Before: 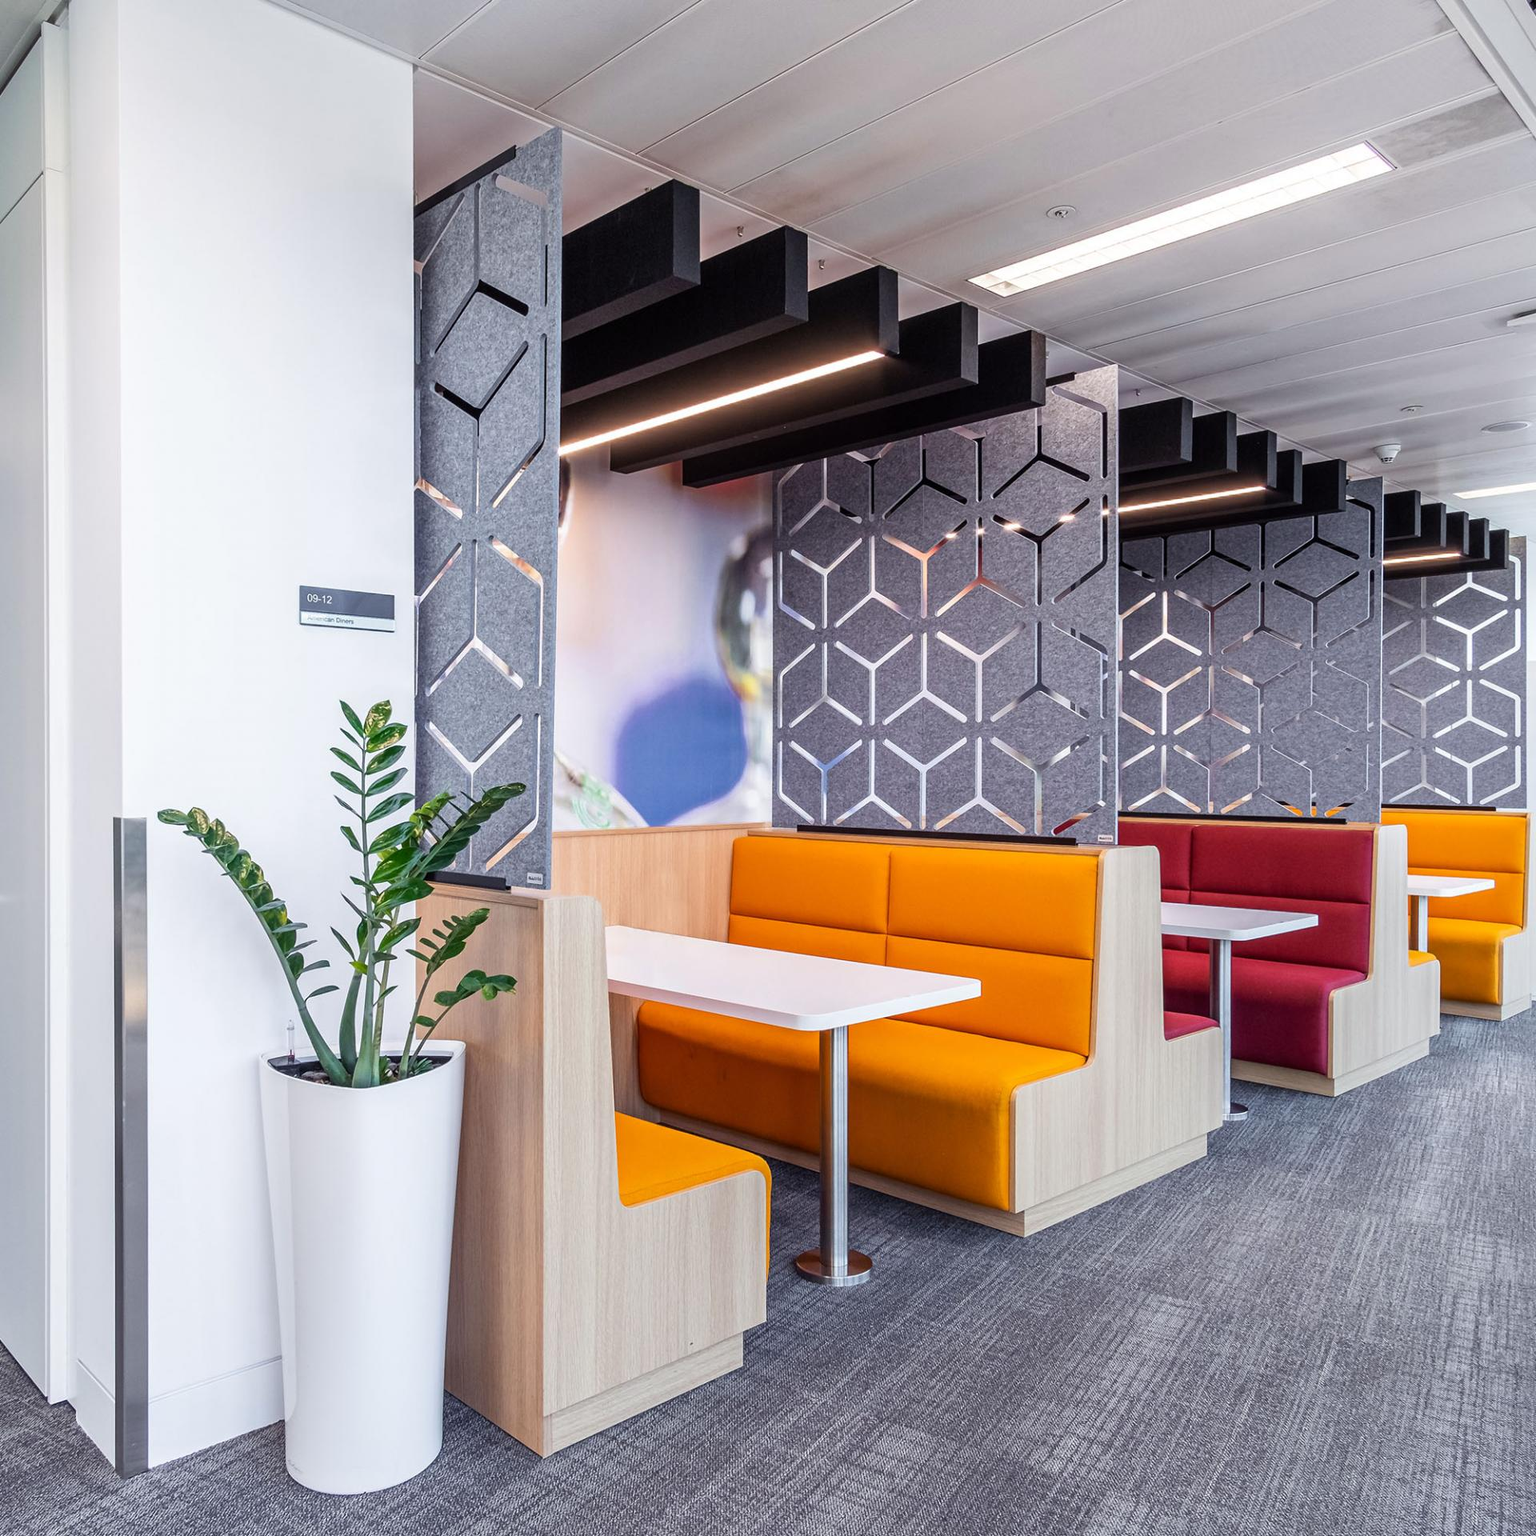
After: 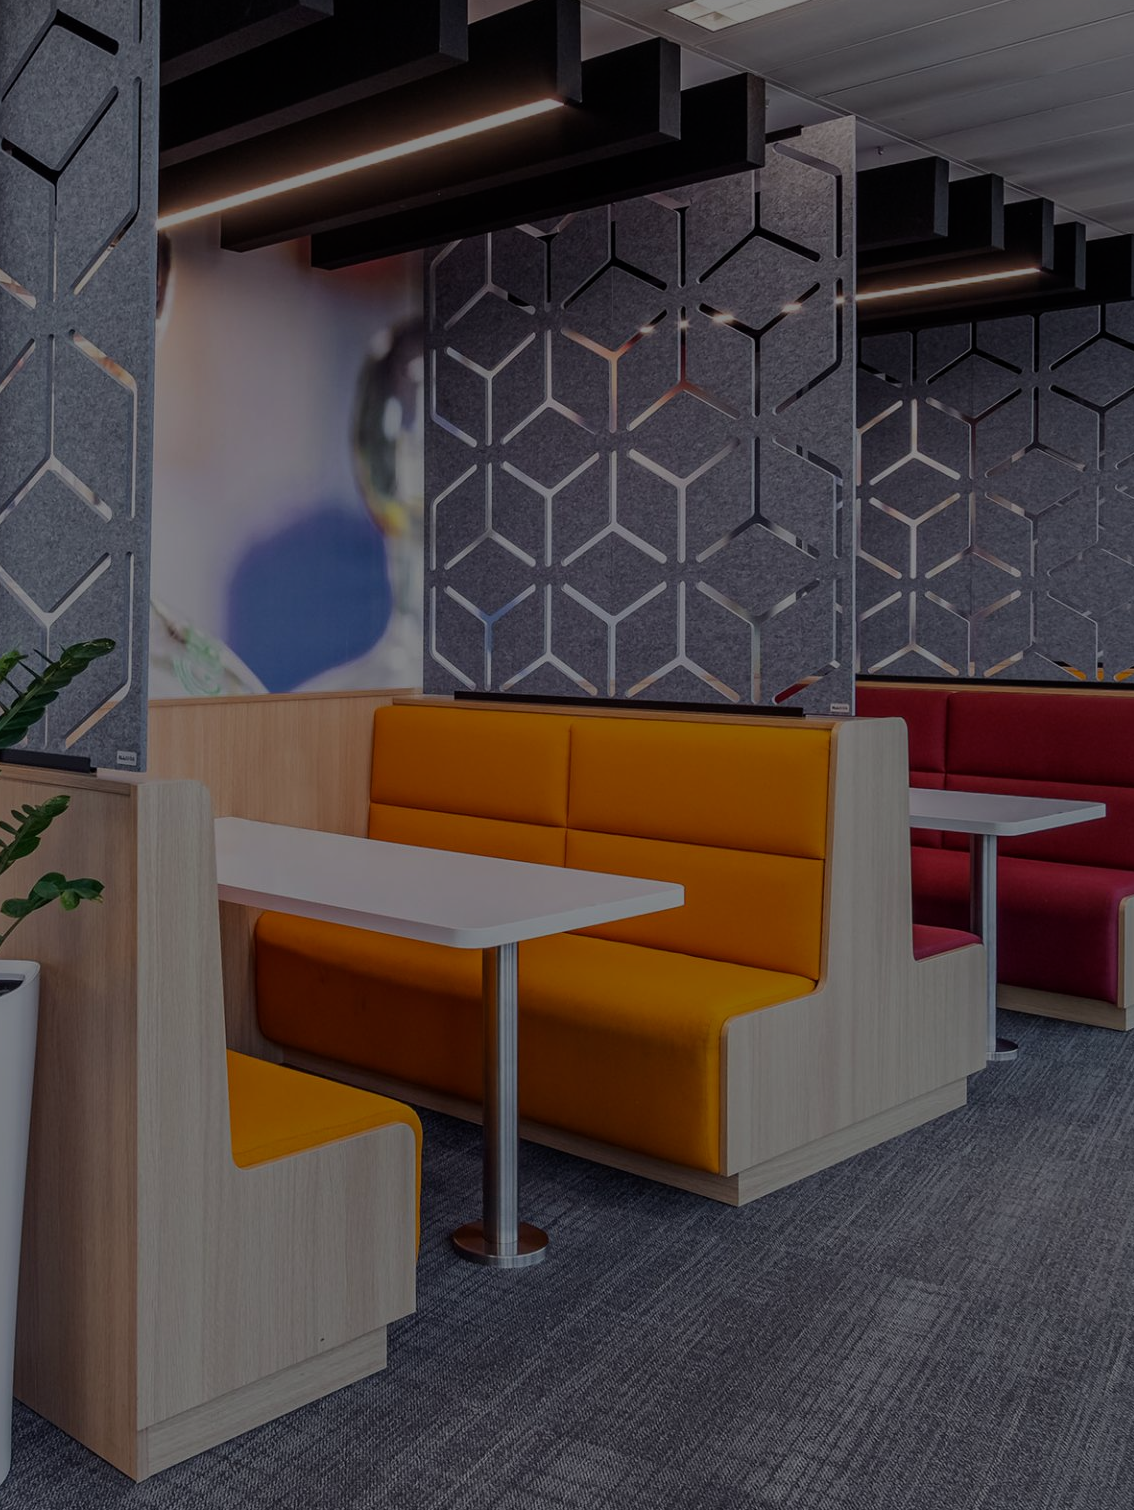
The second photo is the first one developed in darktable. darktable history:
crop and rotate: left 28.256%, top 17.734%, right 12.656%, bottom 3.573%
exposure: exposure -2.002 EV, compensate highlight preservation false
